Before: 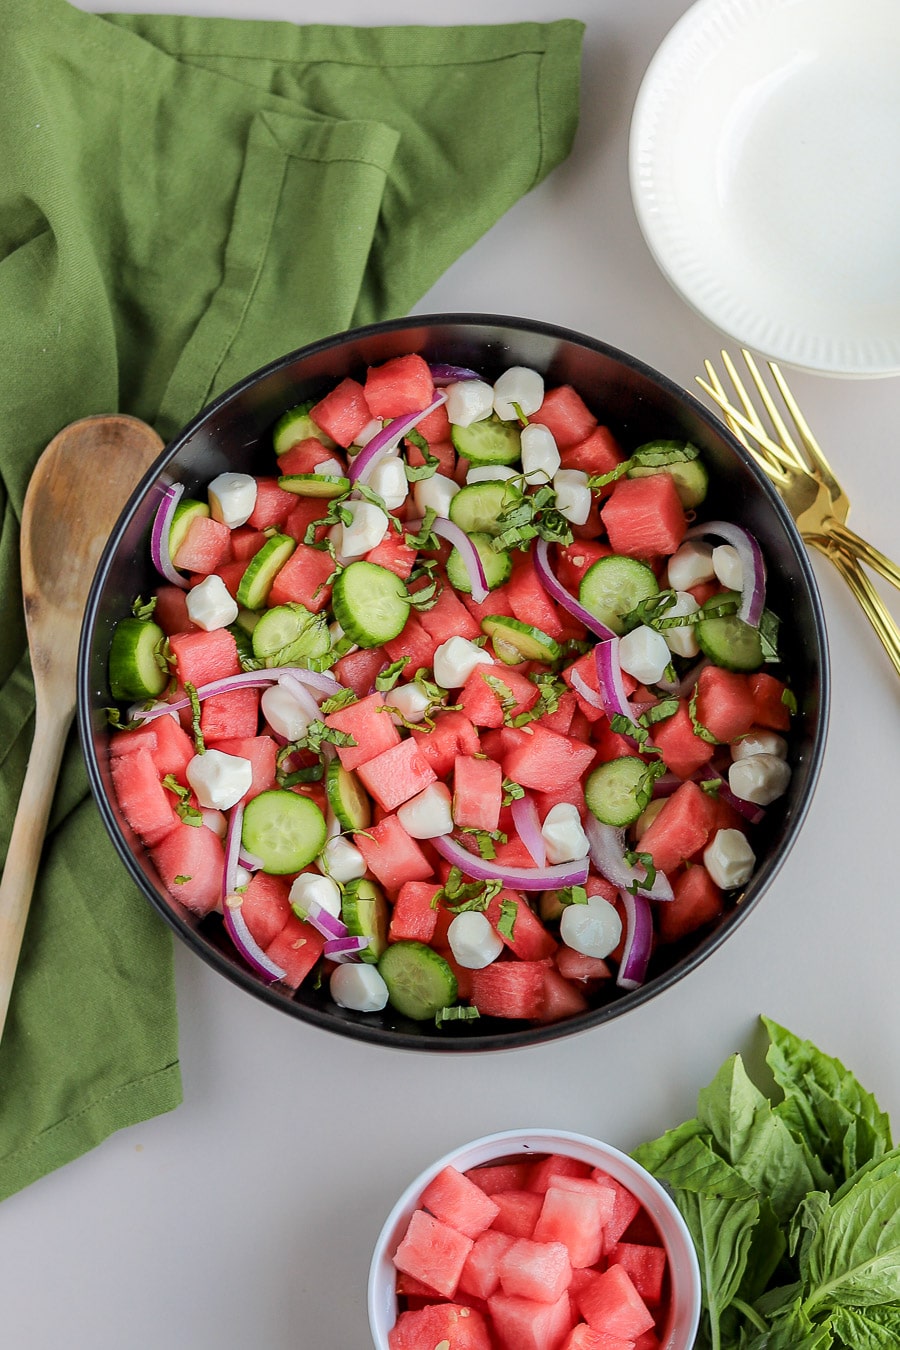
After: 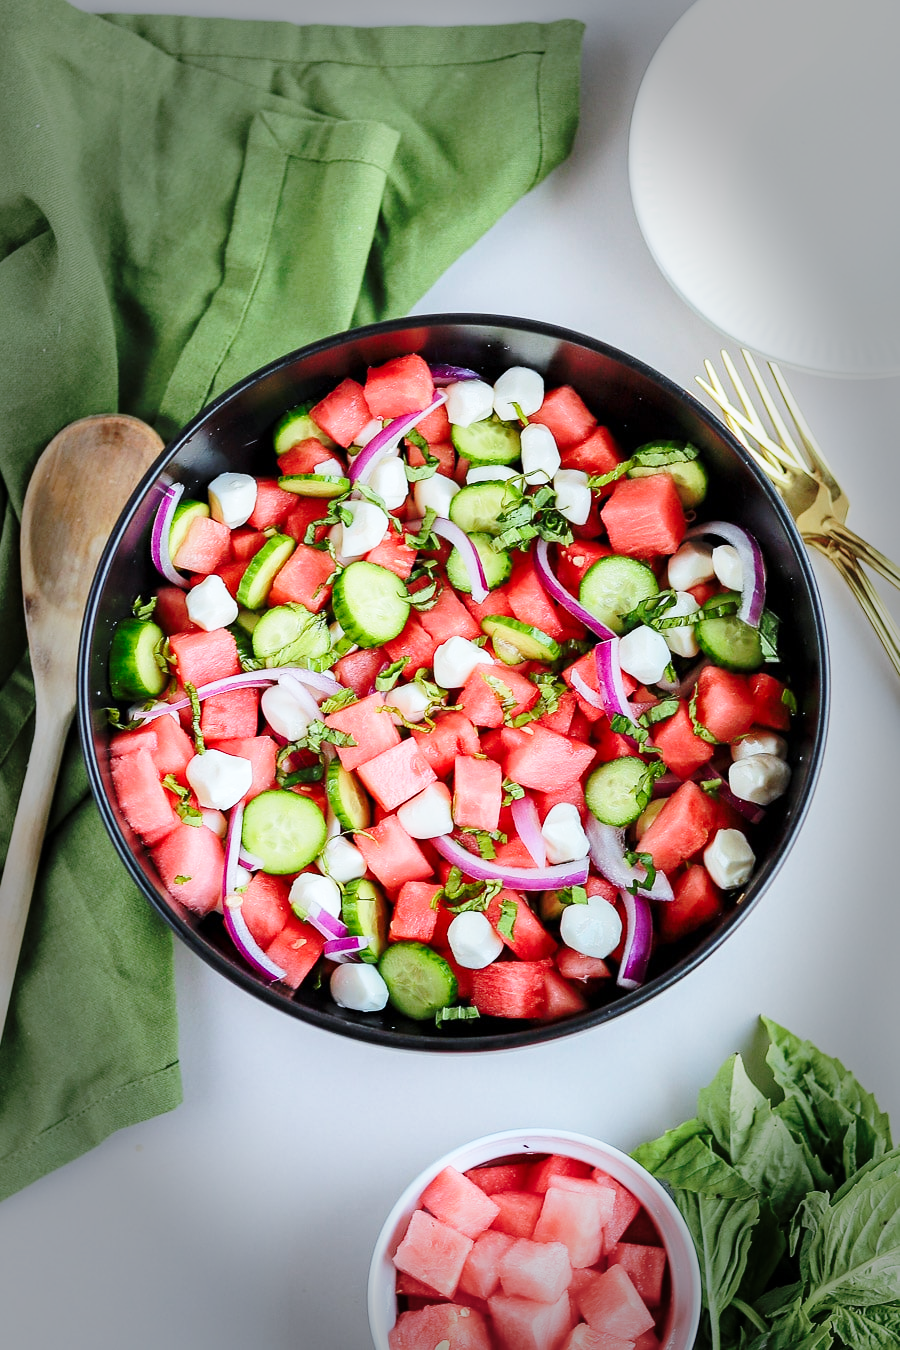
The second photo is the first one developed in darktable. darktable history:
vignetting: fall-off start 66.7%, fall-off radius 39.74%, brightness -0.576, saturation -0.258, automatic ratio true, width/height ratio 0.671, dithering 16-bit output
color calibration: illuminant custom, x 0.368, y 0.373, temperature 4330.32 K
base curve: curves: ch0 [(0, 0) (0.036, 0.037) (0.121, 0.228) (0.46, 0.76) (0.859, 0.983) (1, 1)], preserve colors none
